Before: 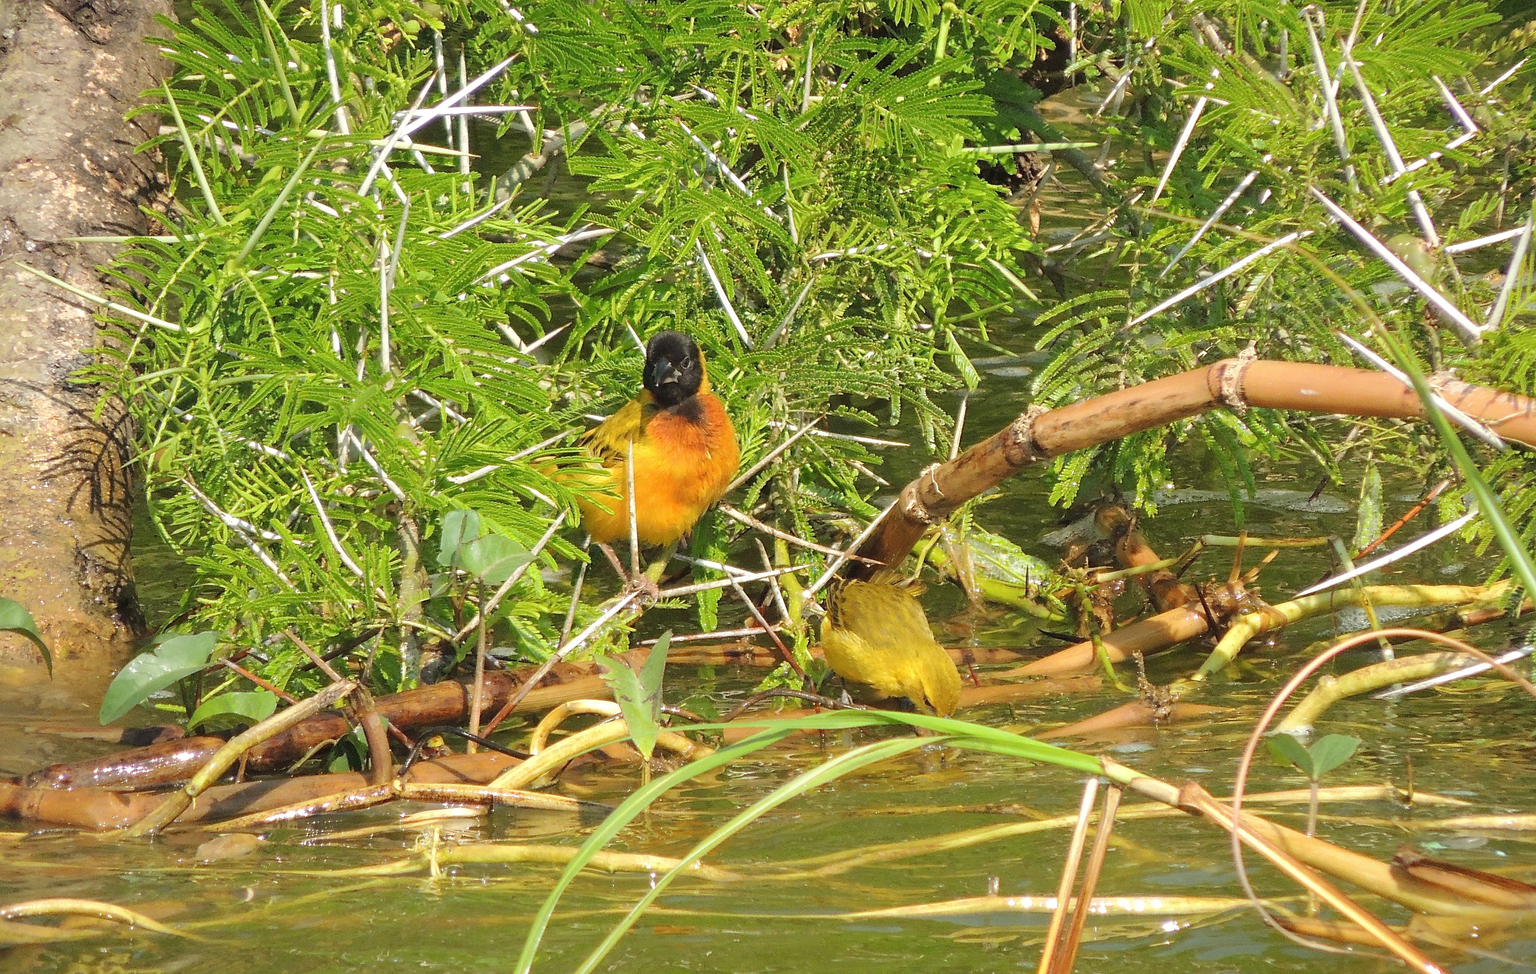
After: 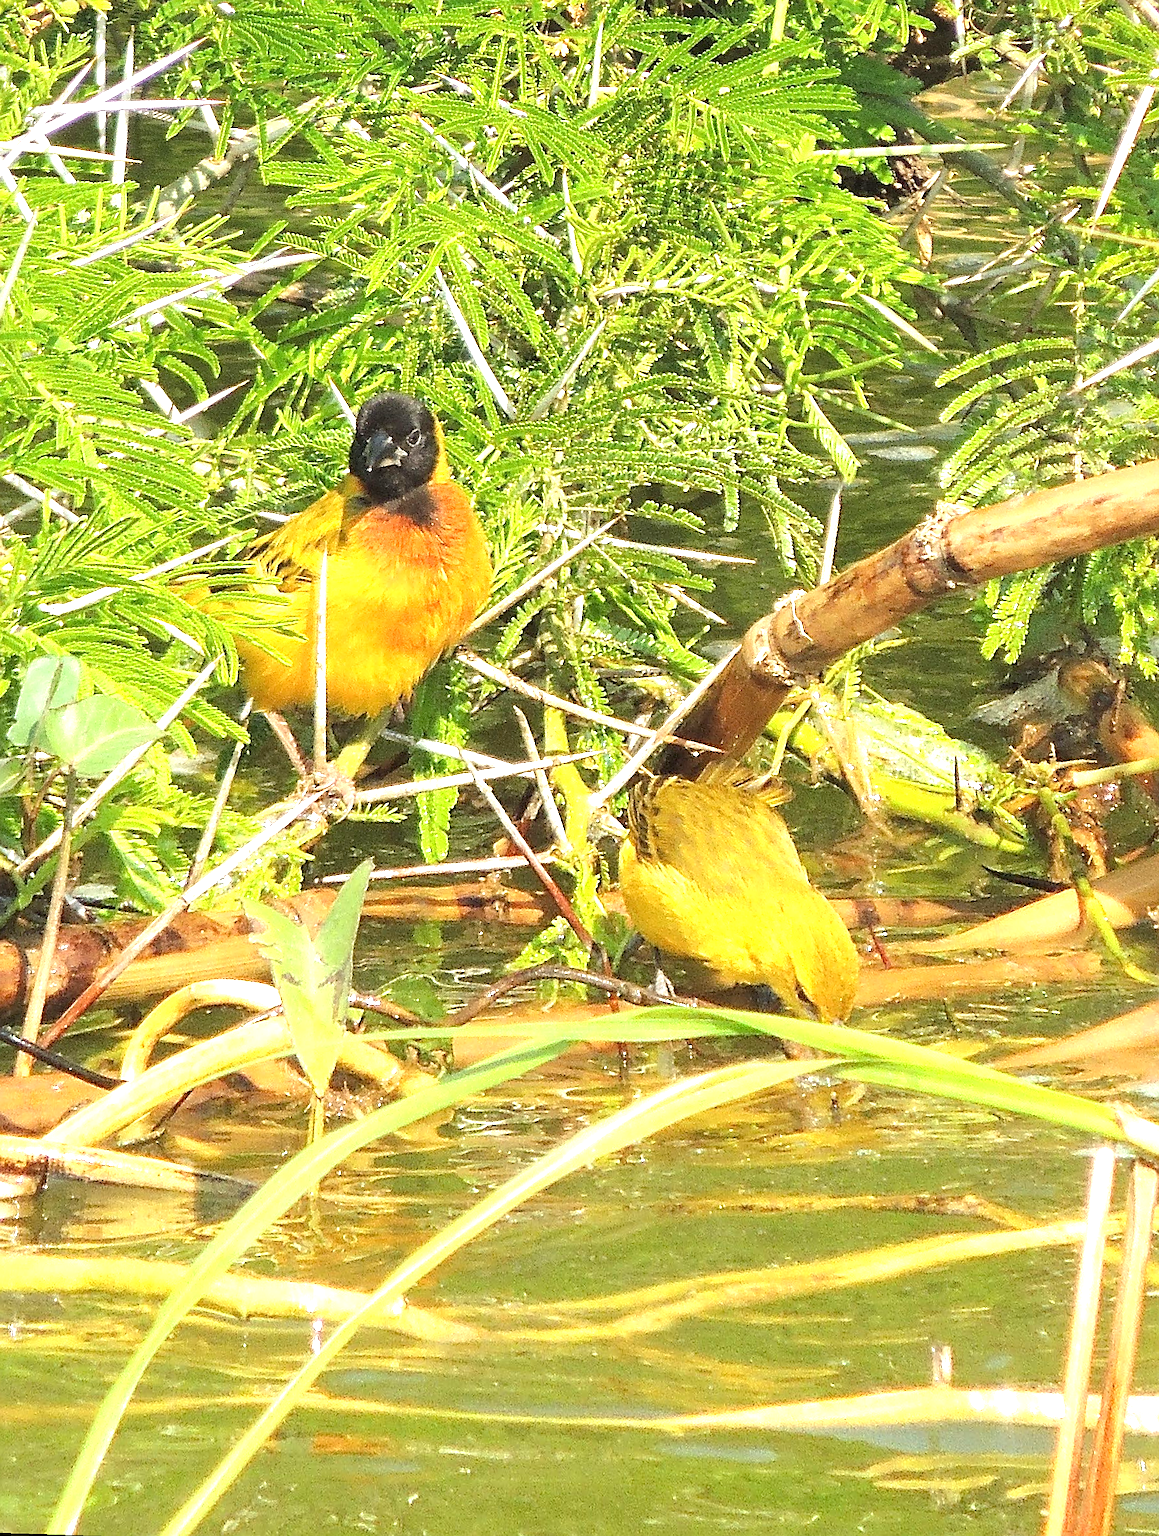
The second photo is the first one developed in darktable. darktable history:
crop: left 21.496%, right 22.254%
rotate and perspective: rotation 0.72°, lens shift (vertical) -0.352, lens shift (horizontal) -0.051, crop left 0.152, crop right 0.859, crop top 0.019, crop bottom 0.964
exposure: black level correction 0.001, exposure 1.05 EV, compensate exposure bias true, compensate highlight preservation false
sharpen: on, module defaults
white balance: emerald 1
